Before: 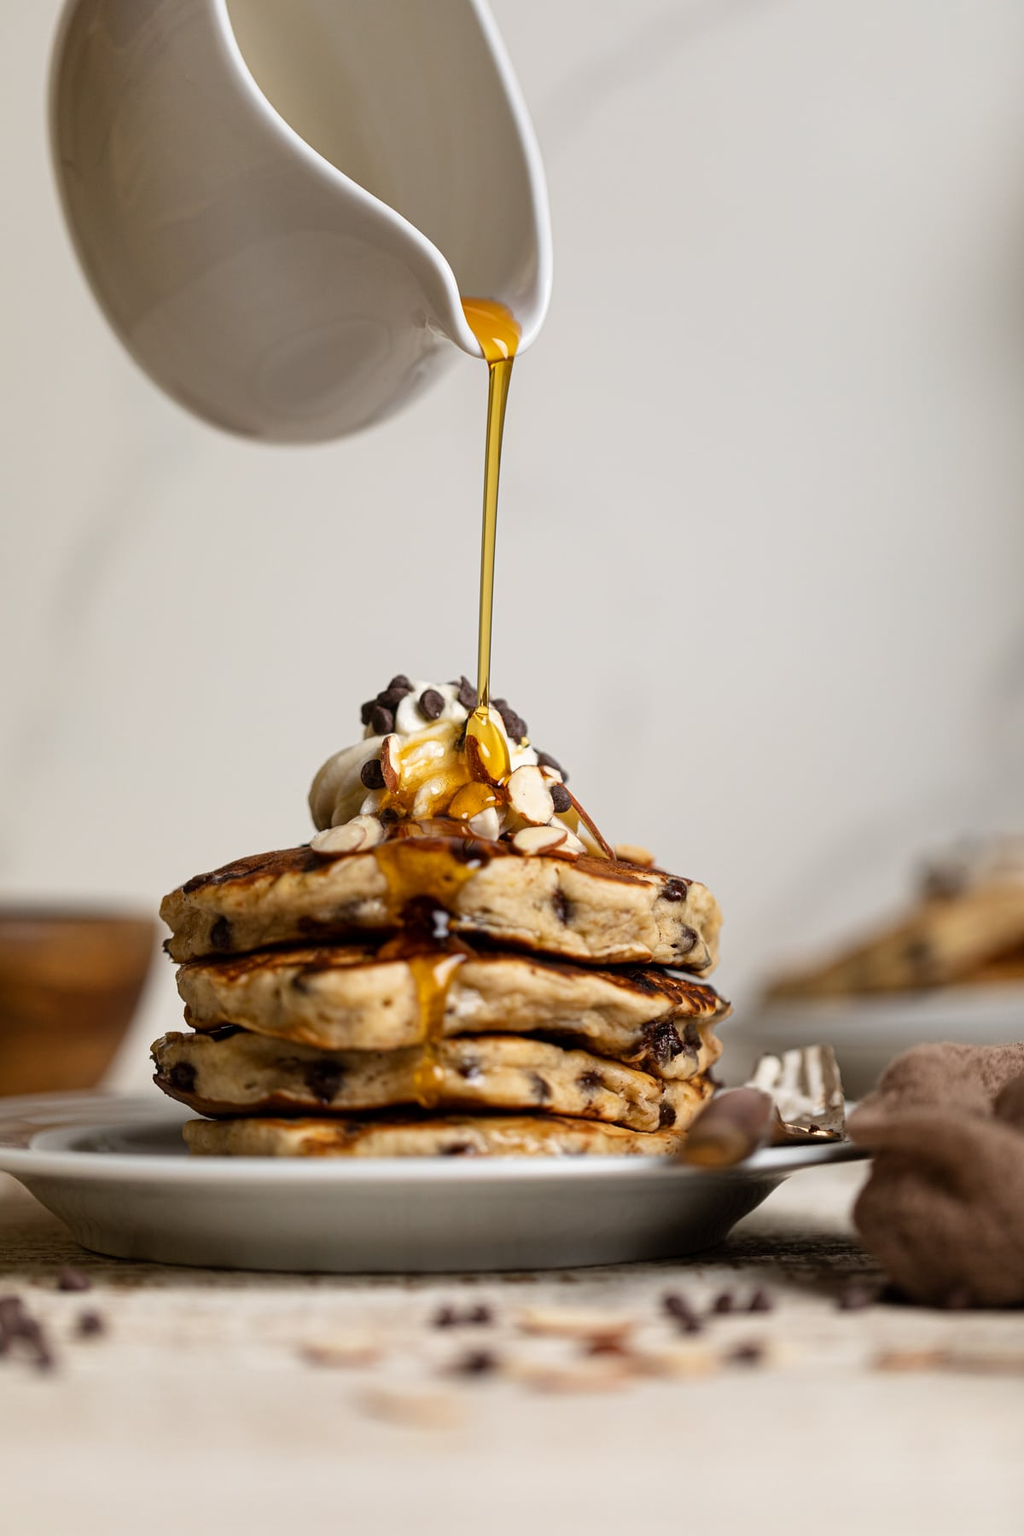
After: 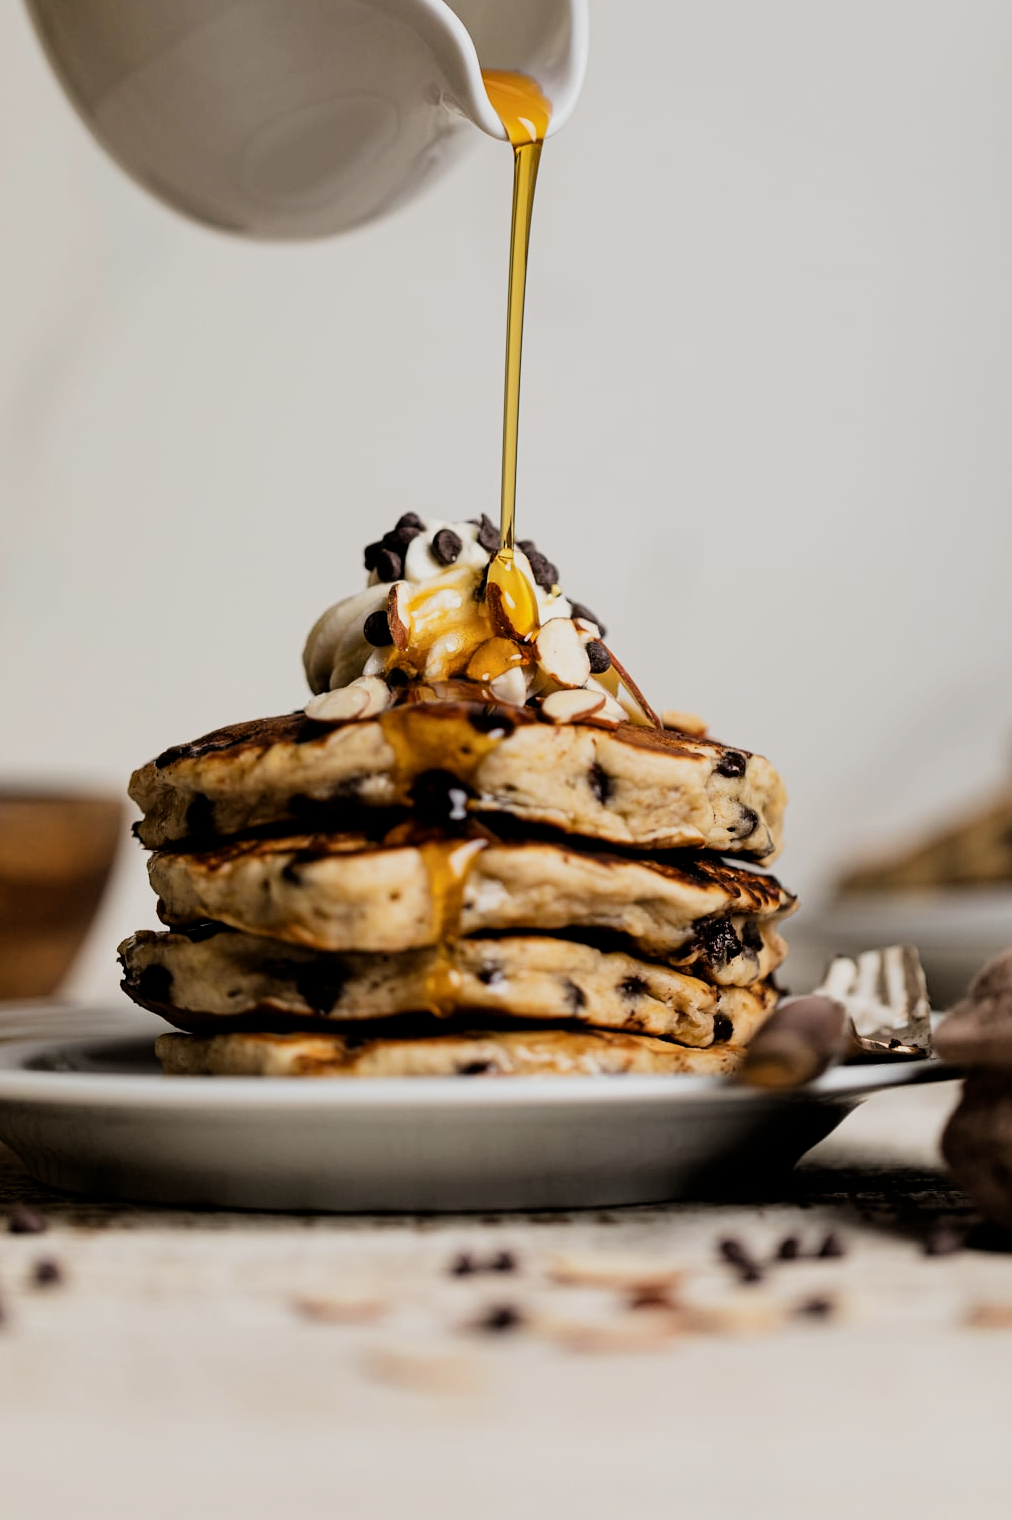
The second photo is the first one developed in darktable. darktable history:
filmic rgb: black relative exposure -5.13 EV, white relative exposure 3.96 EV, hardness 2.88, contrast 1.298, highlights saturation mix -29.66%
exposure: exposure -0.011 EV, compensate exposure bias true, compensate highlight preservation false
crop and rotate: left 4.939%, top 15.509%, right 10.711%
